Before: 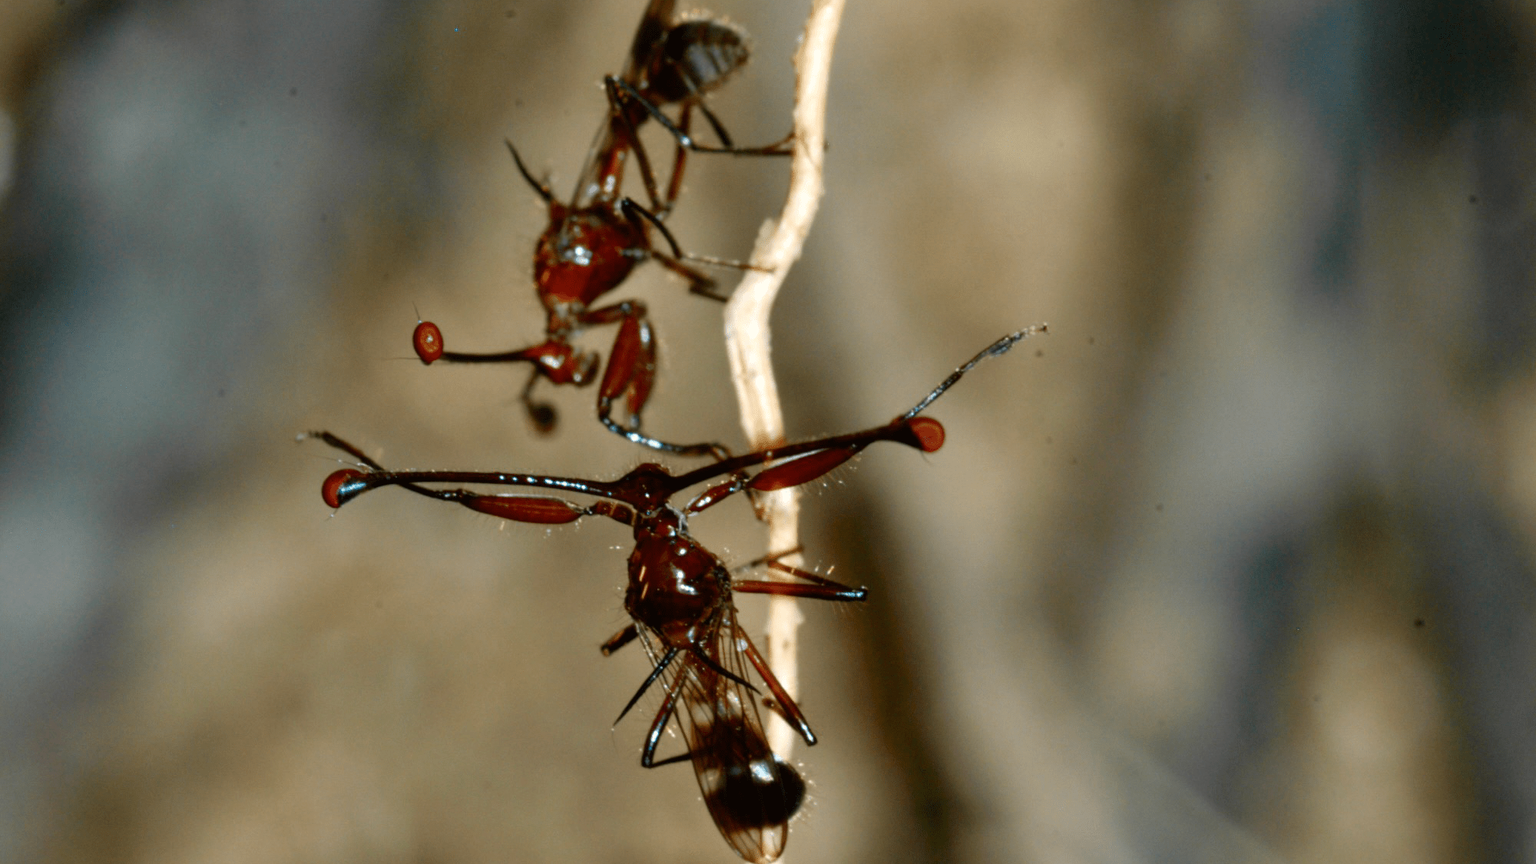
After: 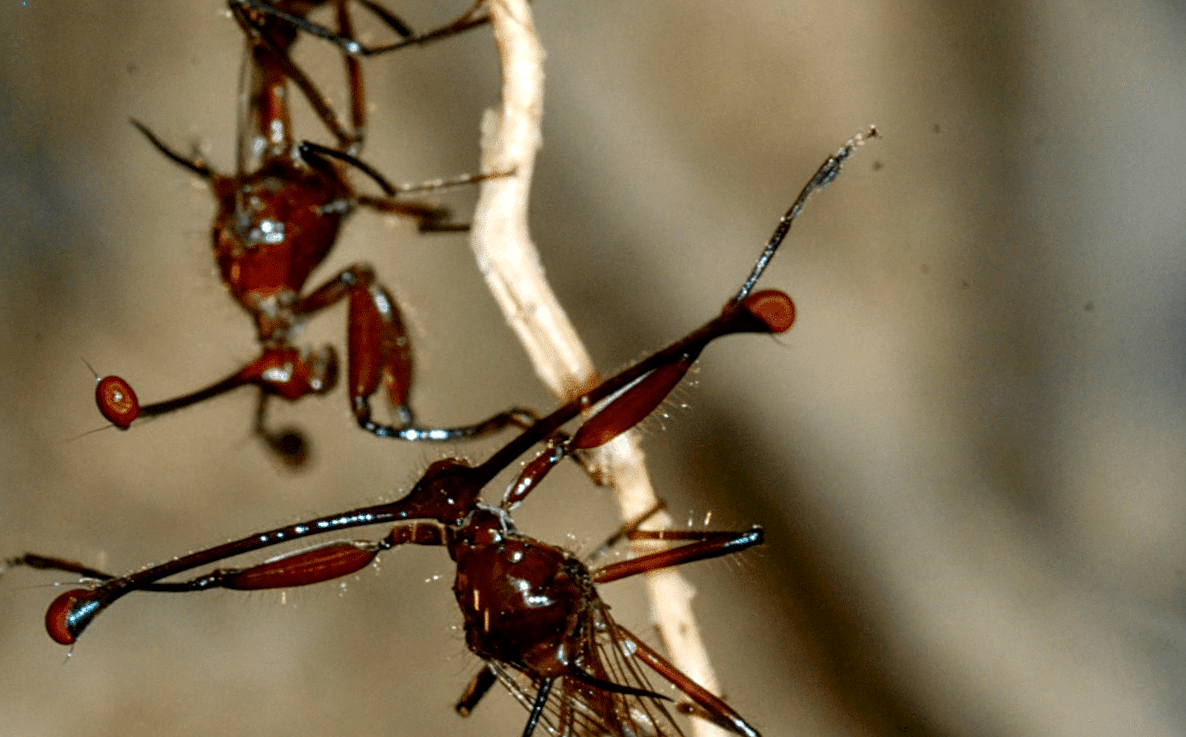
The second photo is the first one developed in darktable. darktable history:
sharpen: on, module defaults
local contrast: highlights 53%, shadows 53%, detail 130%, midtone range 0.447
crop and rotate: angle 18.3°, left 6.751%, right 3.795%, bottom 1.136%
